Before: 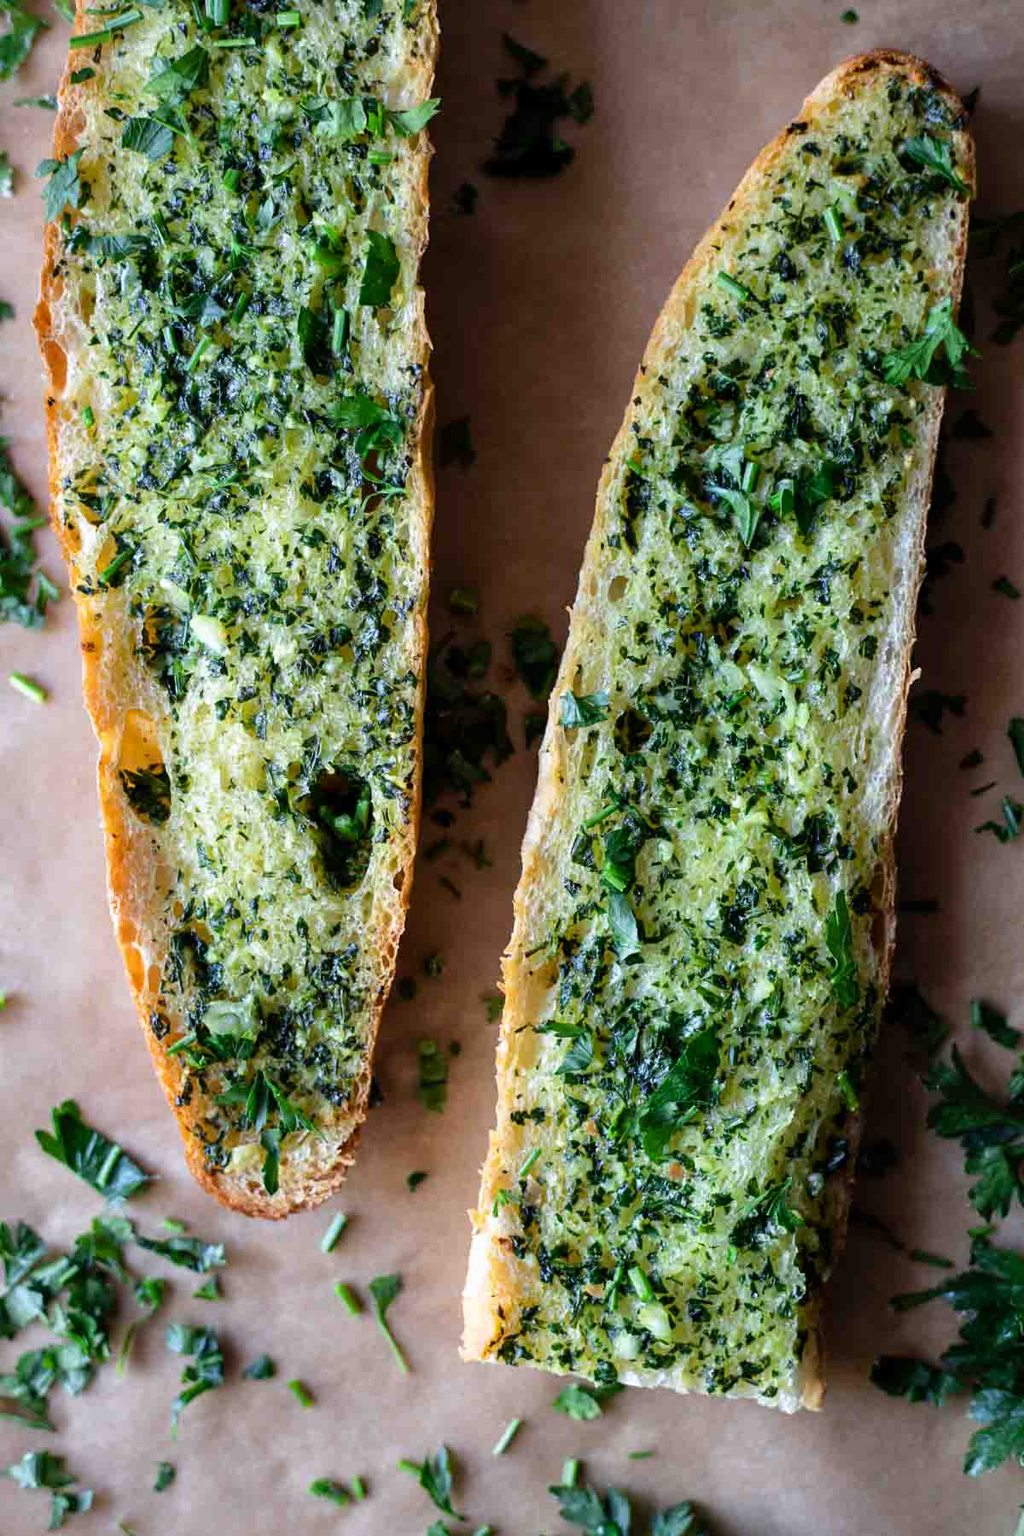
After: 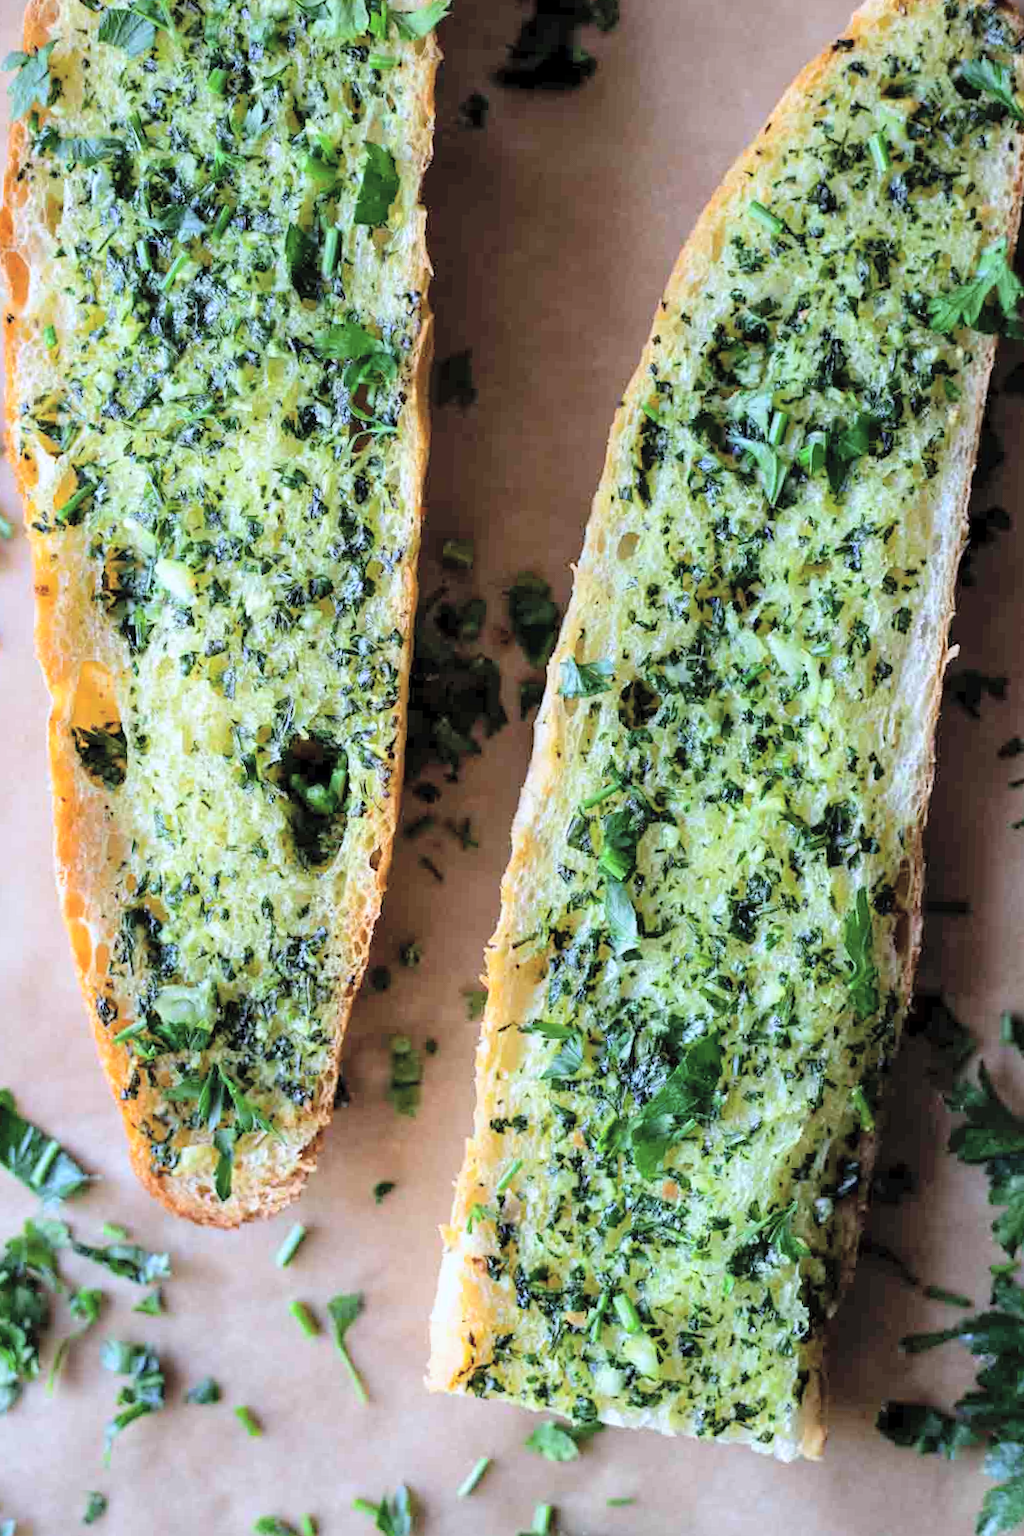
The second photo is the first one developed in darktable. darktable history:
crop and rotate: angle -1.96°, left 3.097%, top 4.154%, right 1.586%, bottom 0.529%
global tonemap: drago (0.7, 100)
white balance: red 0.967, blue 1.049
